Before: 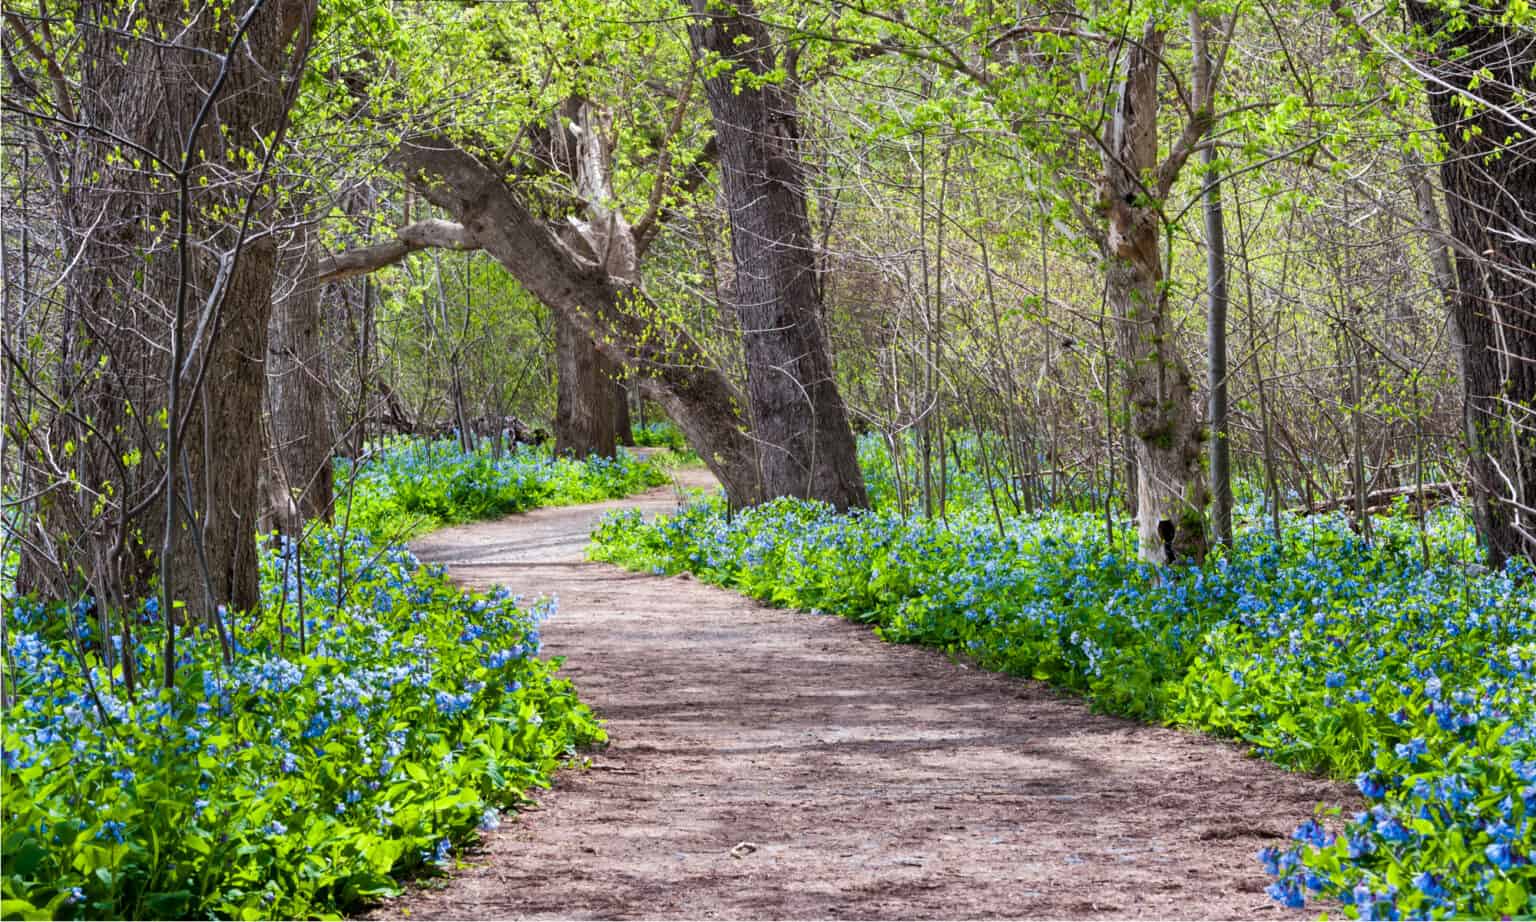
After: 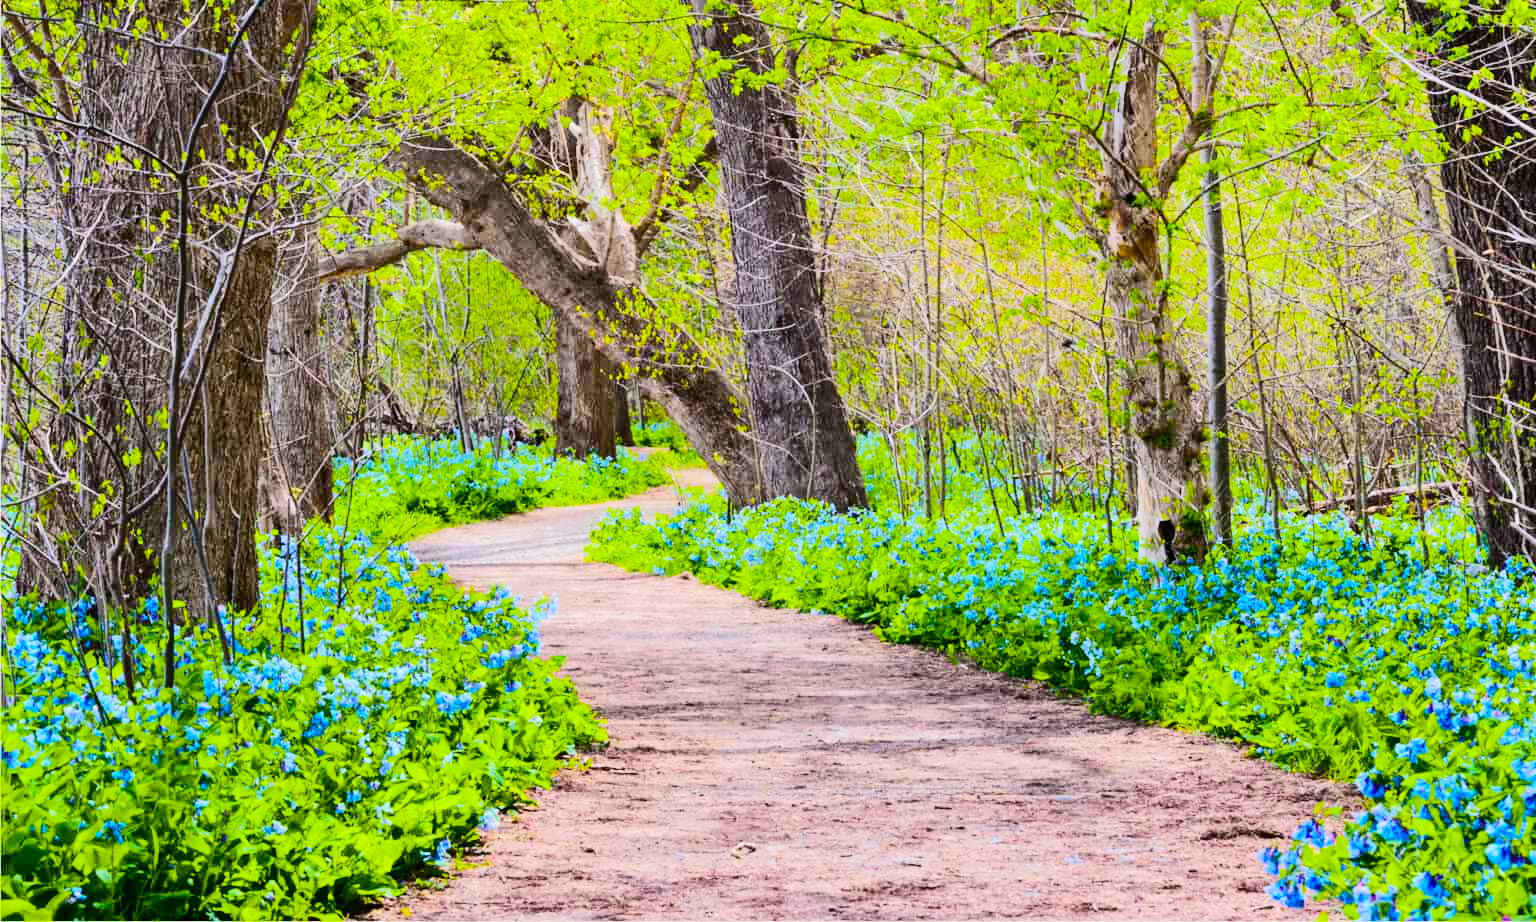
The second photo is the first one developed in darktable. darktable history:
color balance rgb: linear chroma grading › global chroma 15%, perceptual saturation grading › global saturation 30%
tone curve: curves: ch0 [(0, 0.011) (0.104, 0.085) (0.236, 0.234) (0.398, 0.507) (0.472, 0.62) (0.641, 0.773) (0.835, 0.883) (1, 0.961)]; ch1 [(0, 0) (0.353, 0.344) (0.43, 0.401) (0.479, 0.476) (0.502, 0.504) (0.54, 0.542) (0.602, 0.613) (0.638, 0.668) (0.693, 0.727) (1, 1)]; ch2 [(0, 0) (0.34, 0.314) (0.434, 0.43) (0.5, 0.506) (0.528, 0.534) (0.55, 0.567) (0.595, 0.613) (0.644, 0.729) (1, 1)], color space Lab, independent channels, preserve colors none
base curve: curves: ch0 [(0, 0) (0.262, 0.32) (0.722, 0.705) (1, 1)]
